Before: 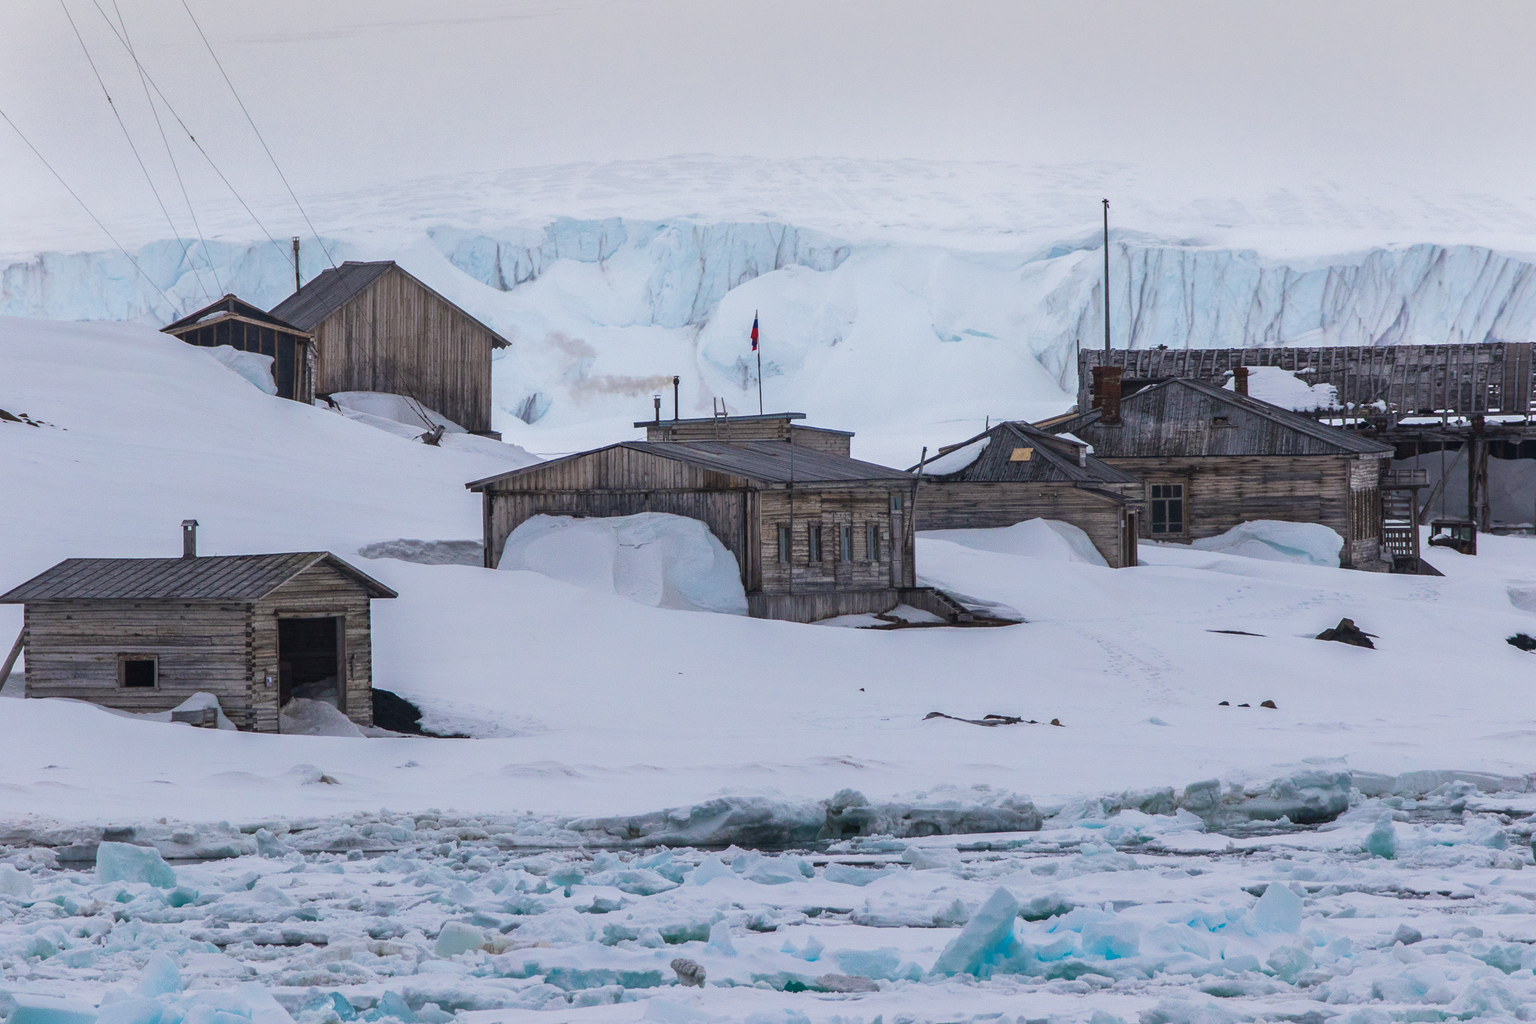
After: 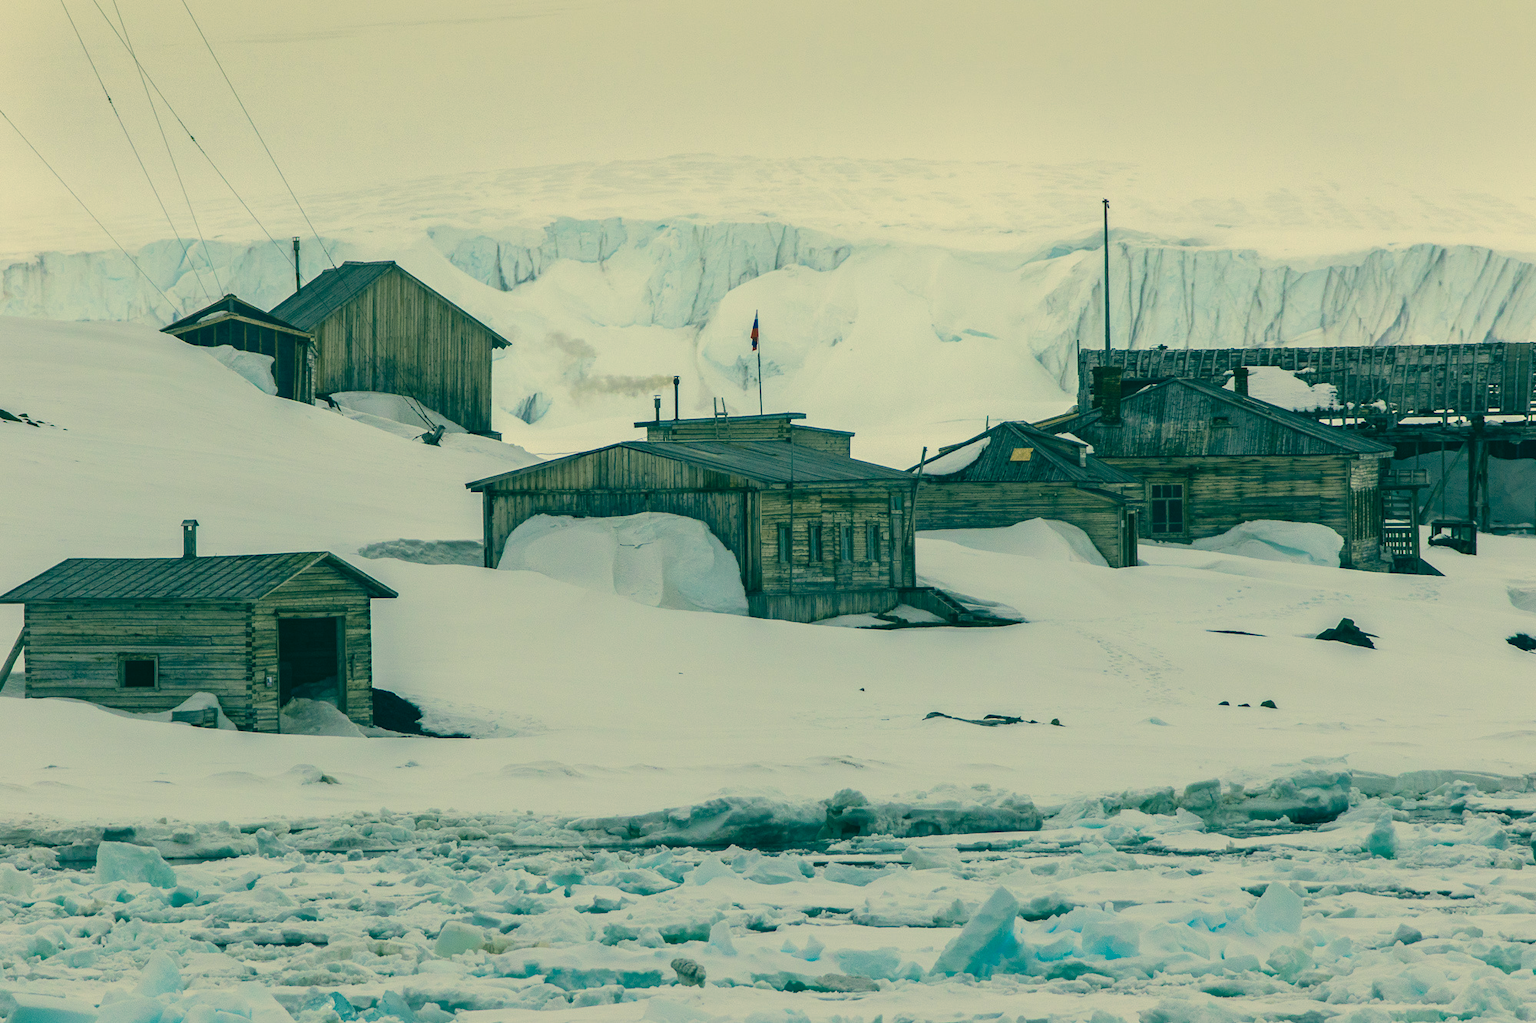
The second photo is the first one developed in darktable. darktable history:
color correction: highlights a* 2.23, highlights b* 34.11, shadows a* -36.45, shadows b* -5.96
